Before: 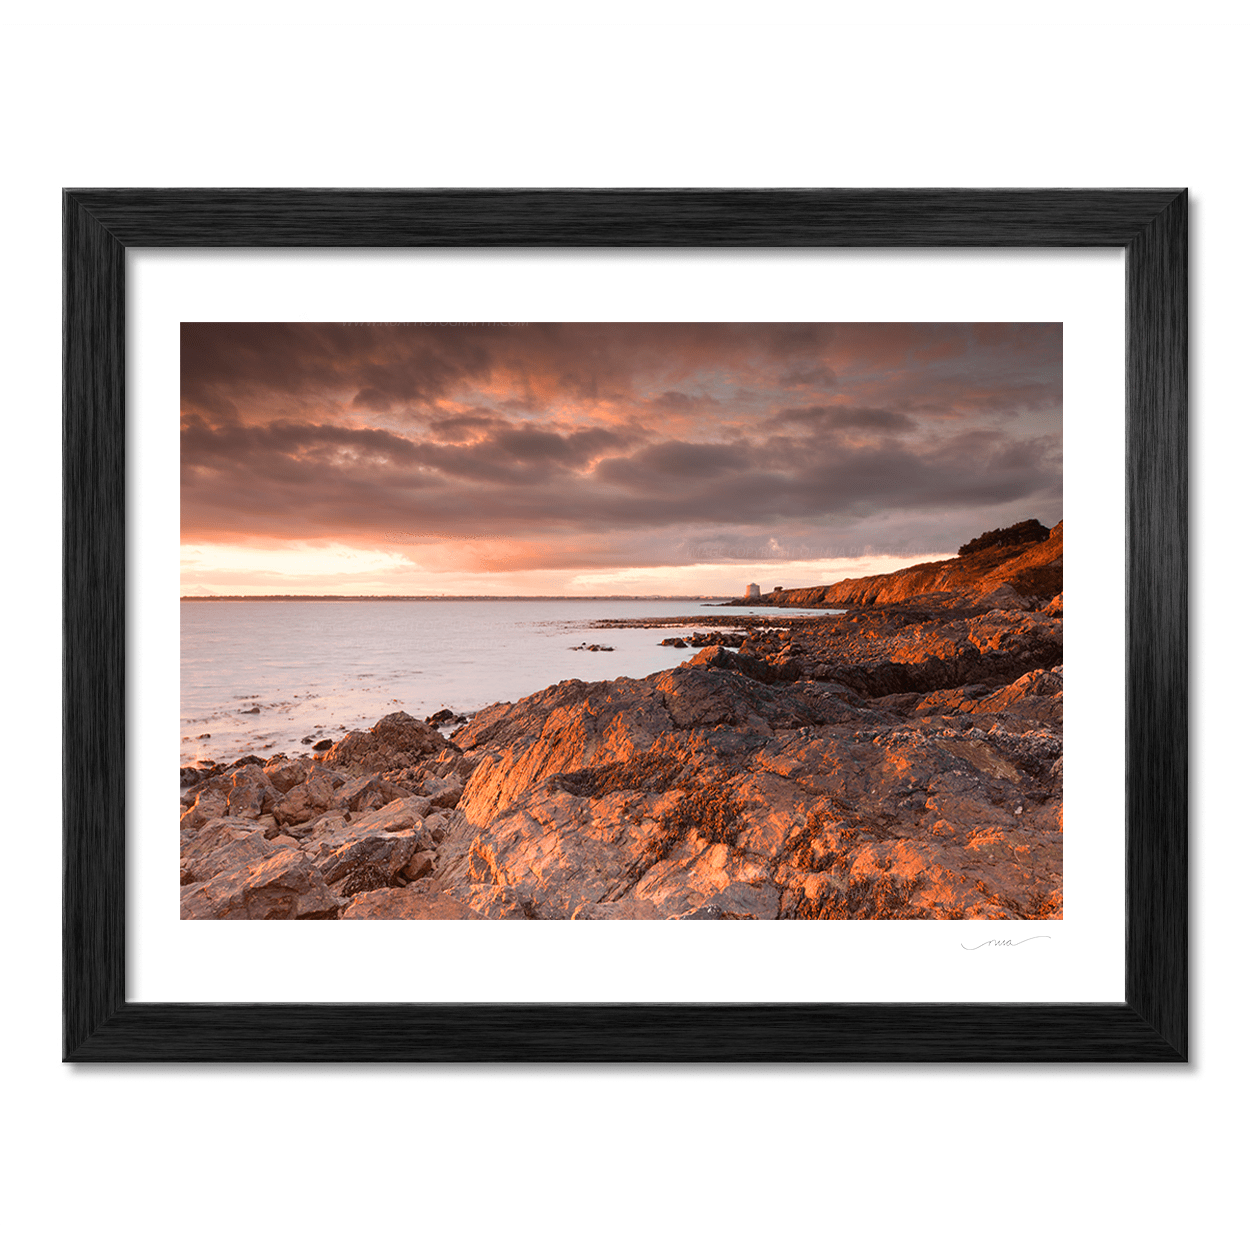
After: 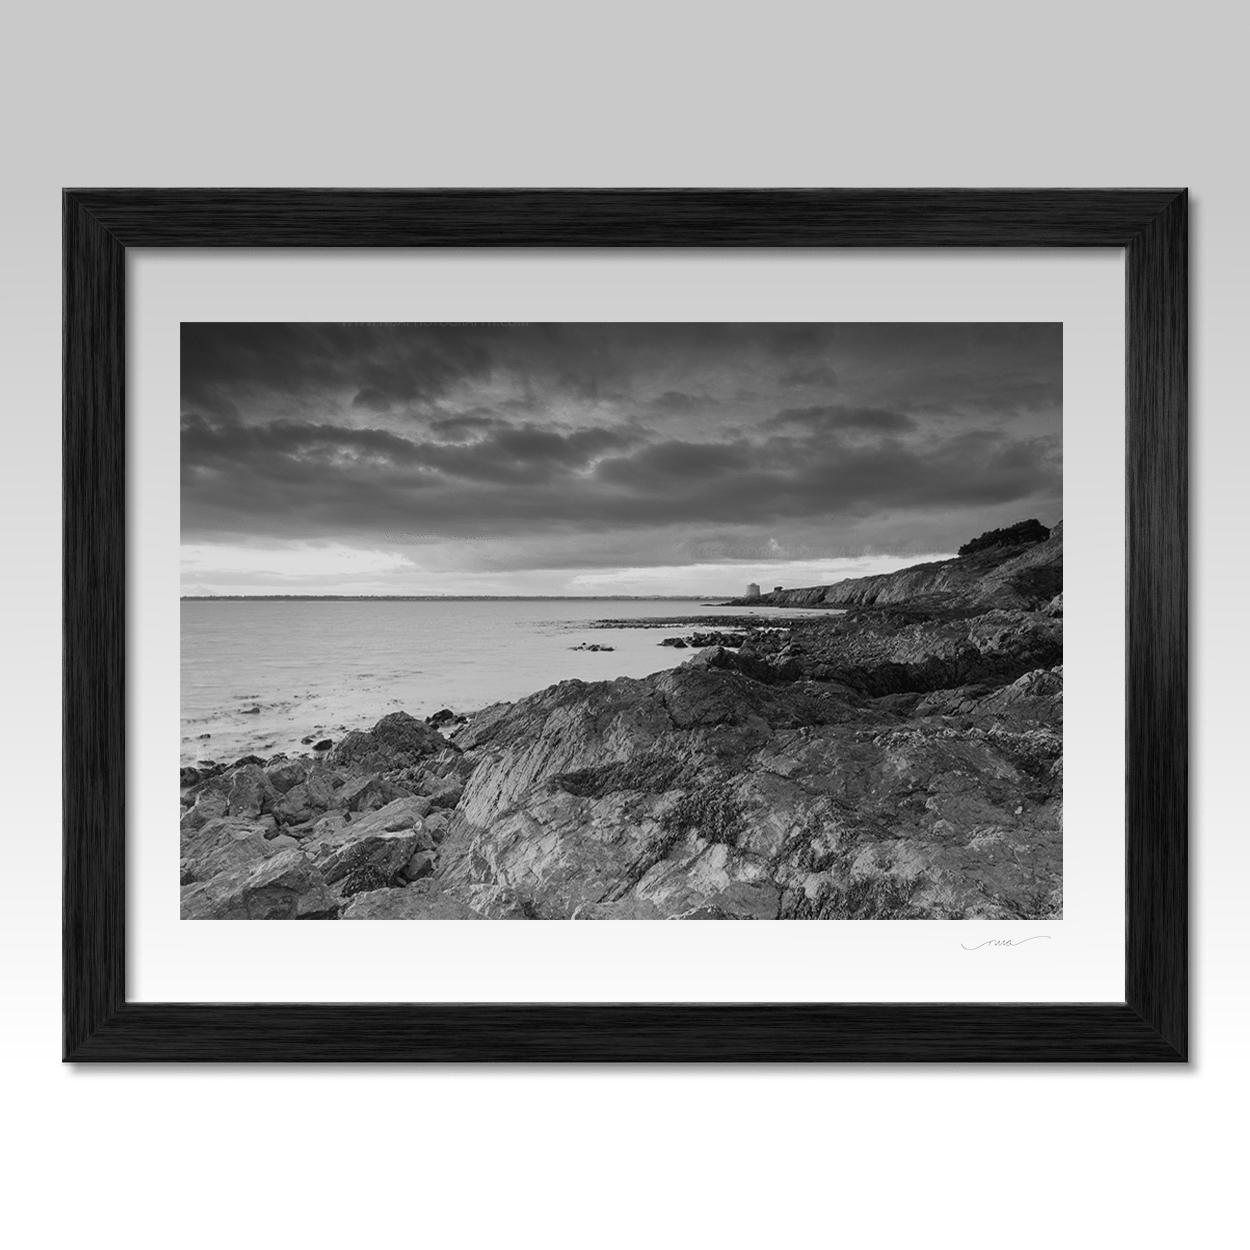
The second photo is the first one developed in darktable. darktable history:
monochrome: on, module defaults
graduated density: hue 238.83°, saturation 50%
